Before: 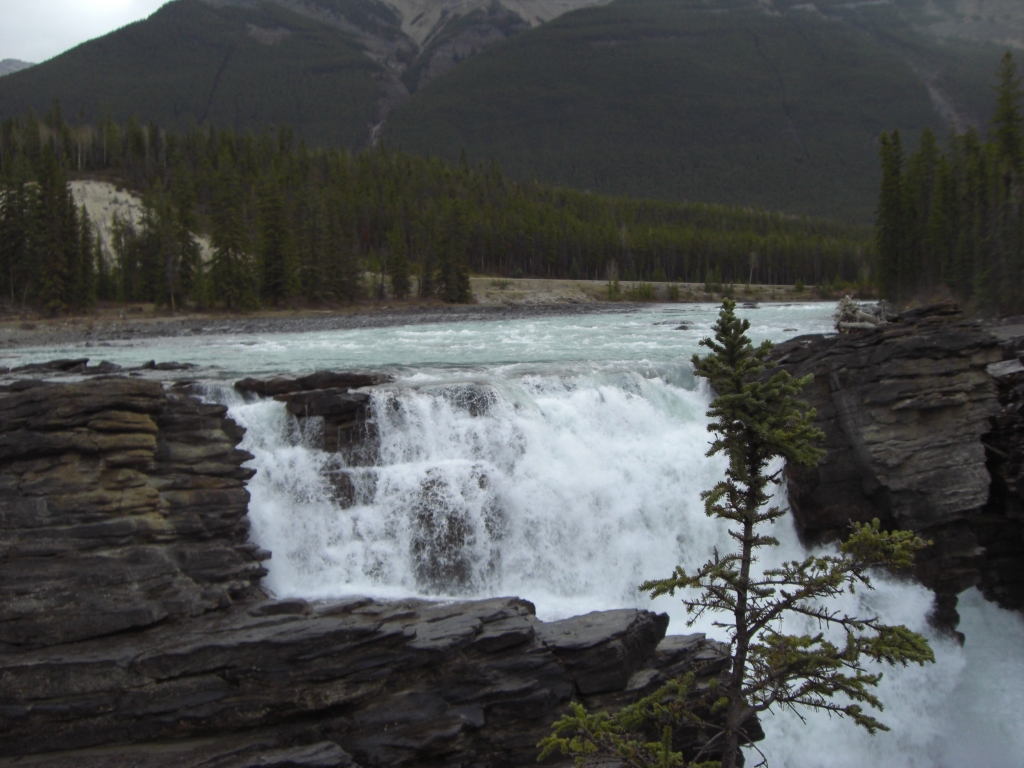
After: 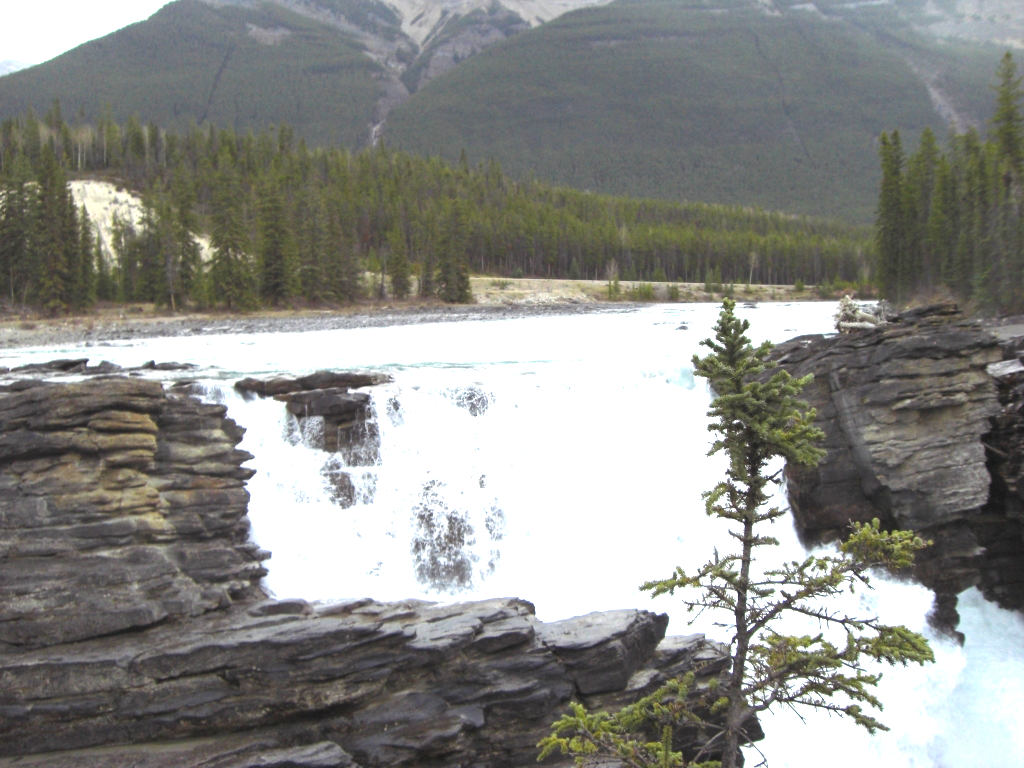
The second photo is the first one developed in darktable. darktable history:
exposure: black level correction 0, exposure 2.088 EV, compensate exposure bias true, compensate highlight preservation false
tone equalizer: on, module defaults
